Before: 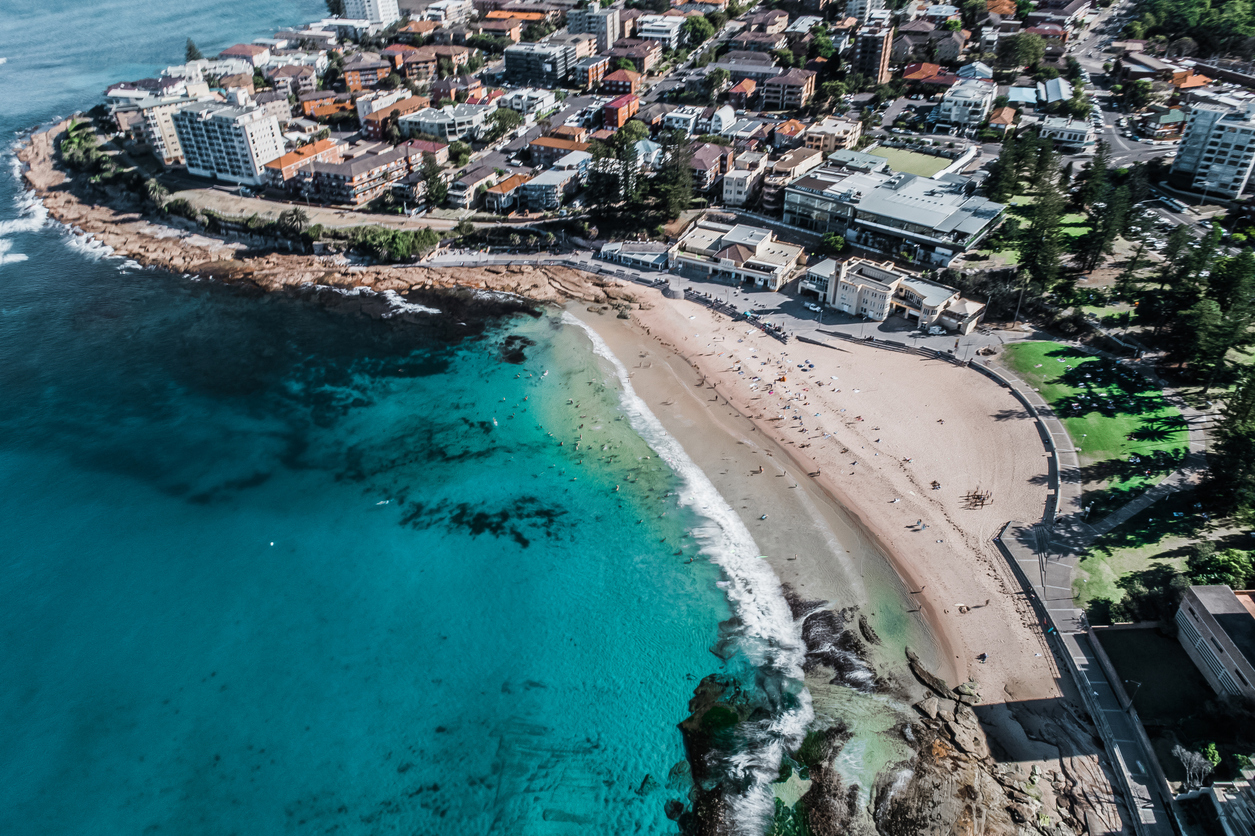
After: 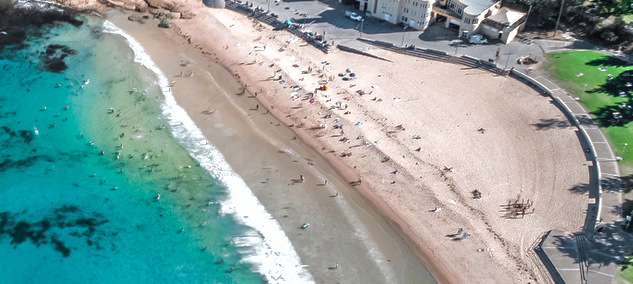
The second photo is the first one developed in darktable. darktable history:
exposure: exposure 0.561 EV, compensate highlight preservation false
crop: left 36.605%, top 34.85%, right 12.94%, bottom 31.124%
shadows and highlights: shadows 39.99, highlights -59.86, highlights color adjustment 32.54%
